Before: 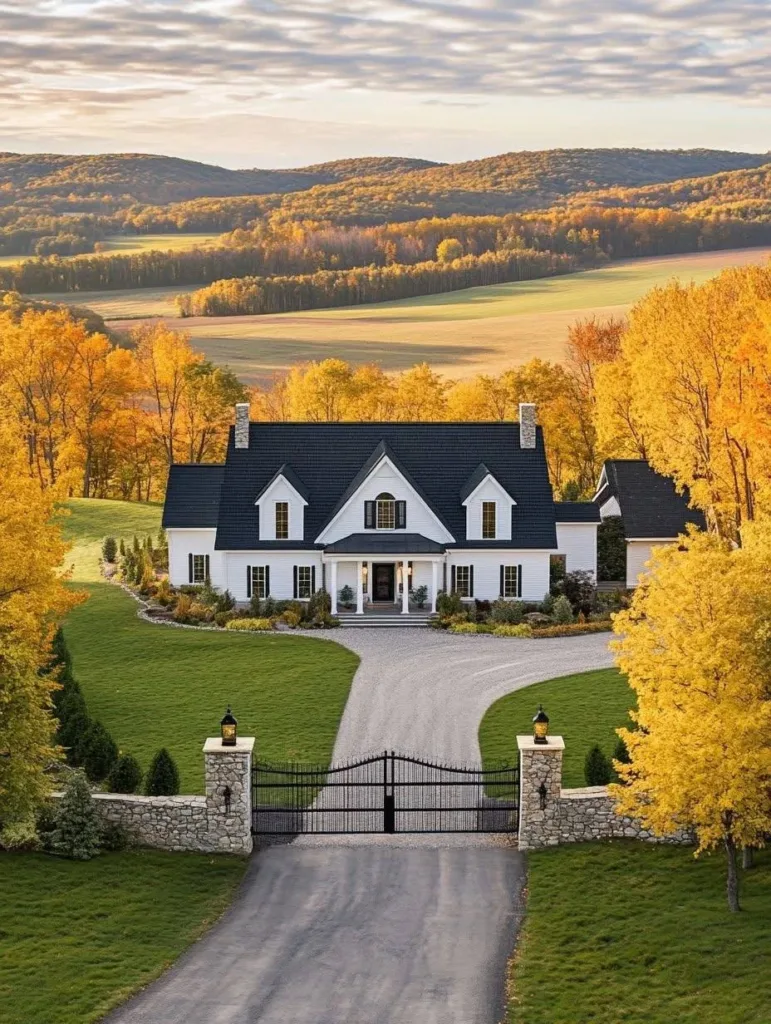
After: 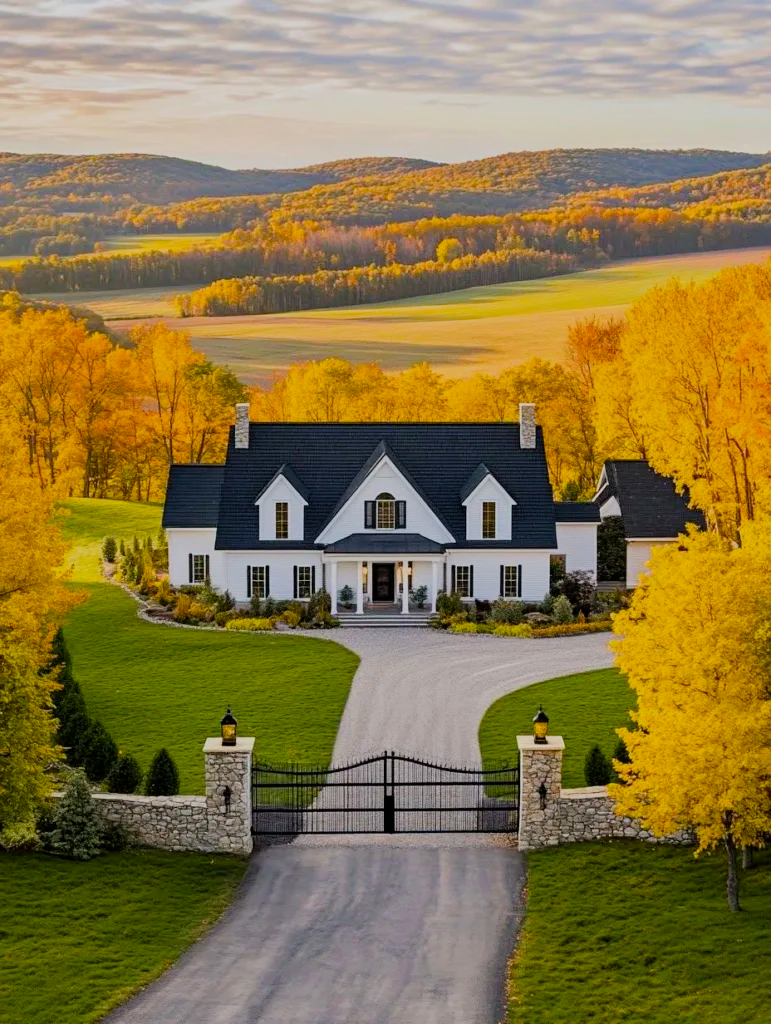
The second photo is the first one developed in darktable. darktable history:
filmic rgb: black relative exposure -7.65 EV, white relative exposure 4.56 EV, hardness 3.61
color balance rgb: linear chroma grading › global chroma 15%, perceptual saturation grading › global saturation 30%
